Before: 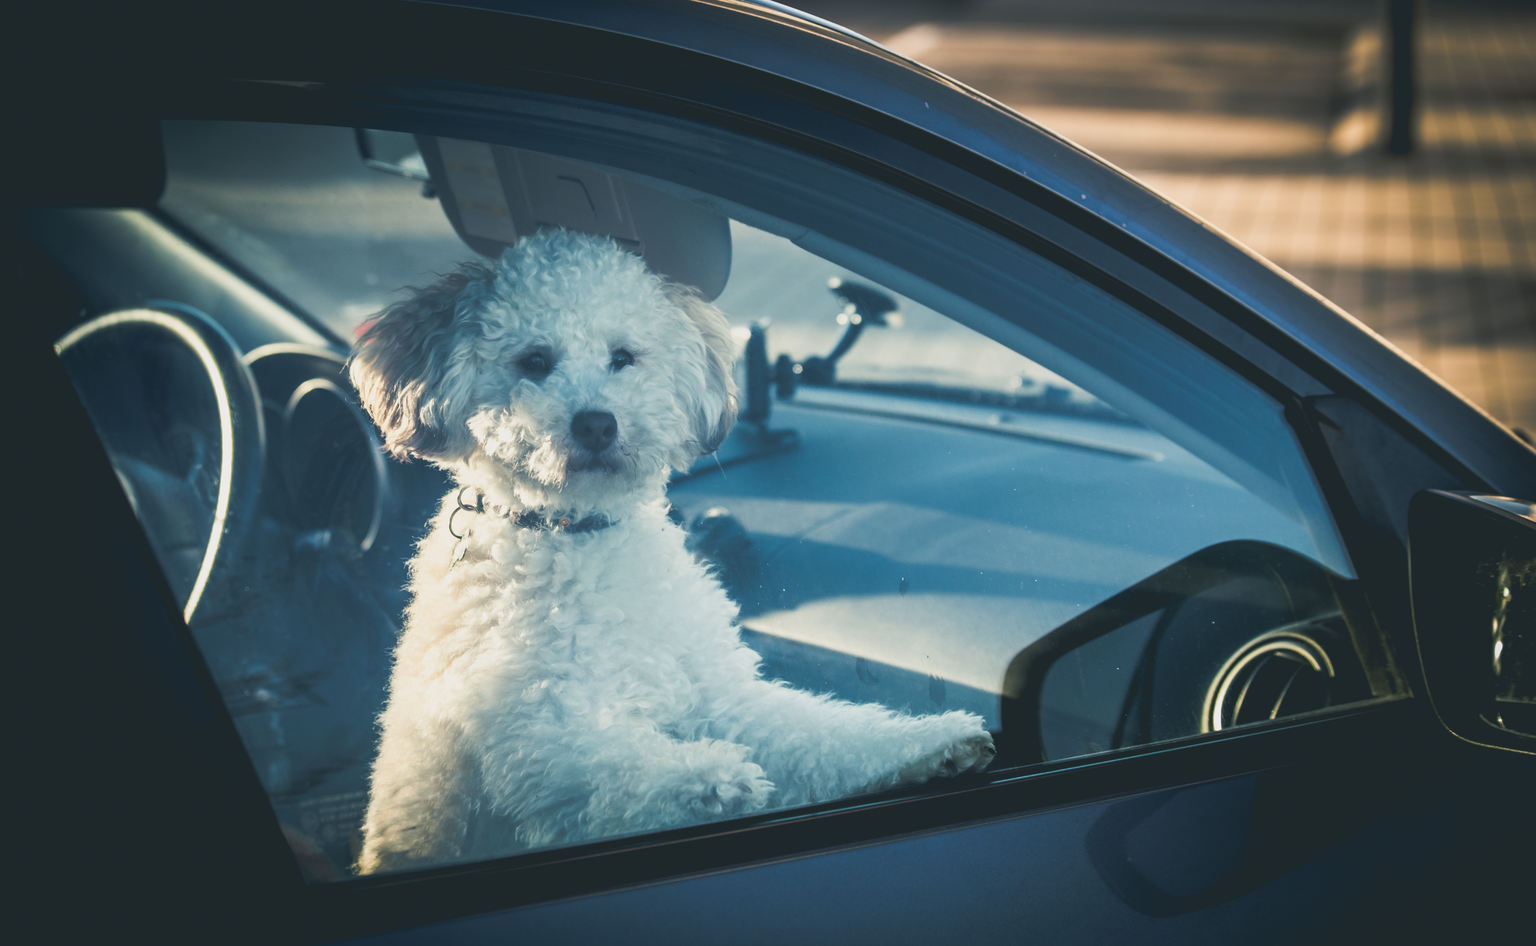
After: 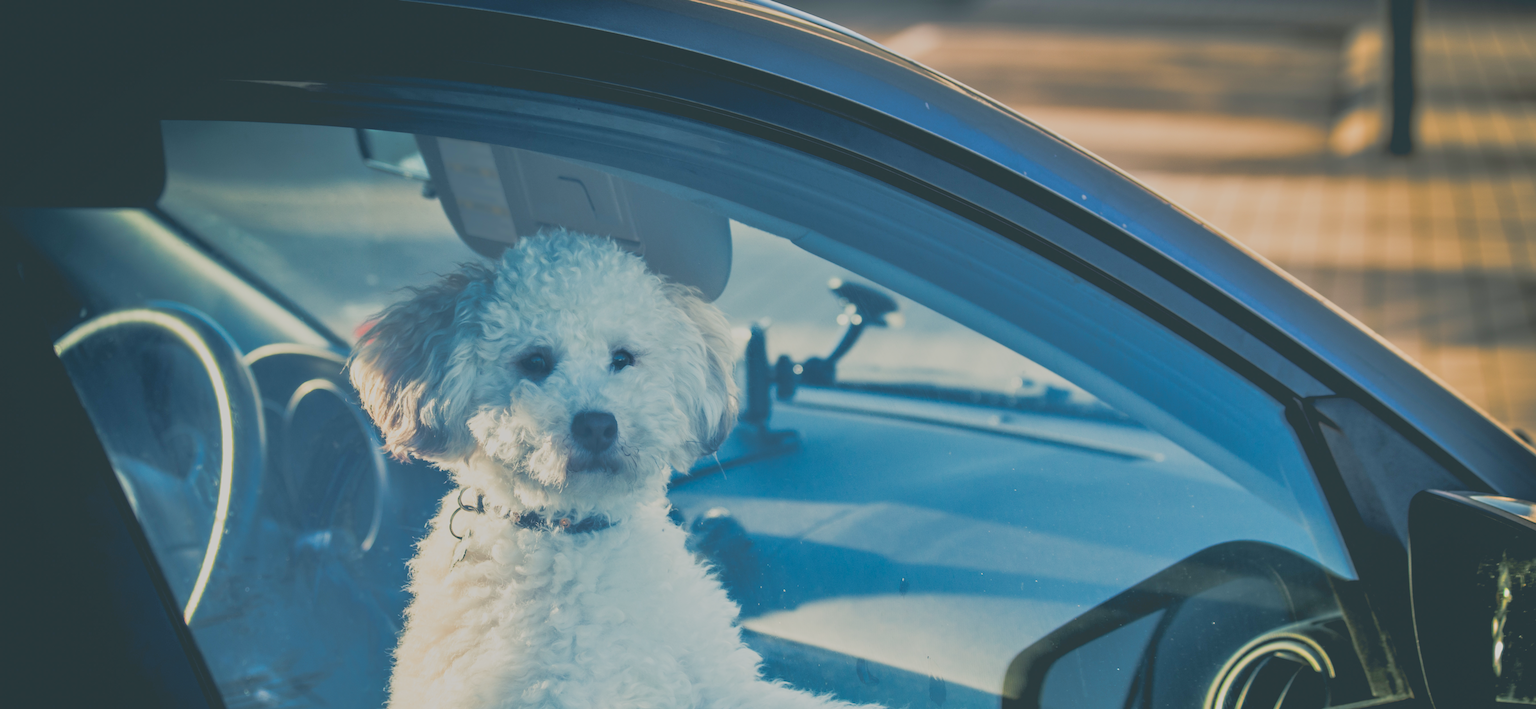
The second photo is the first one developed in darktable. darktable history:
contrast brightness saturation: saturation 0.18
crop: bottom 24.979%
tone equalizer: -7 EV 0.157 EV, -6 EV 0.595 EV, -5 EV 1.17 EV, -4 EV 1.33 EV, -3 EV 1.17 EV, -2 EV 0.6 EV, -1 EV 0.15 EV
filmic rgb: black relative exposure -7.14 EV, white relative exposure 5.38 EV, threshold 3.06 EV, hardness 3.03, enable highlight reconstruction true
